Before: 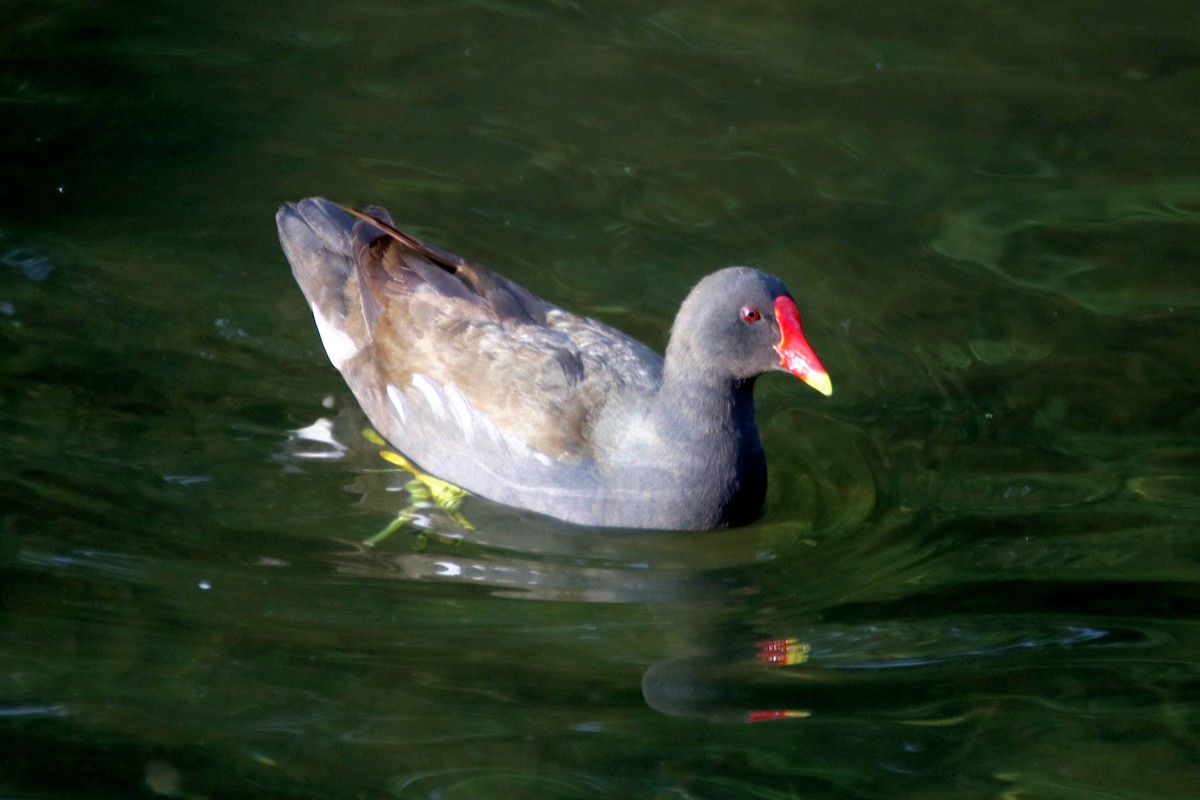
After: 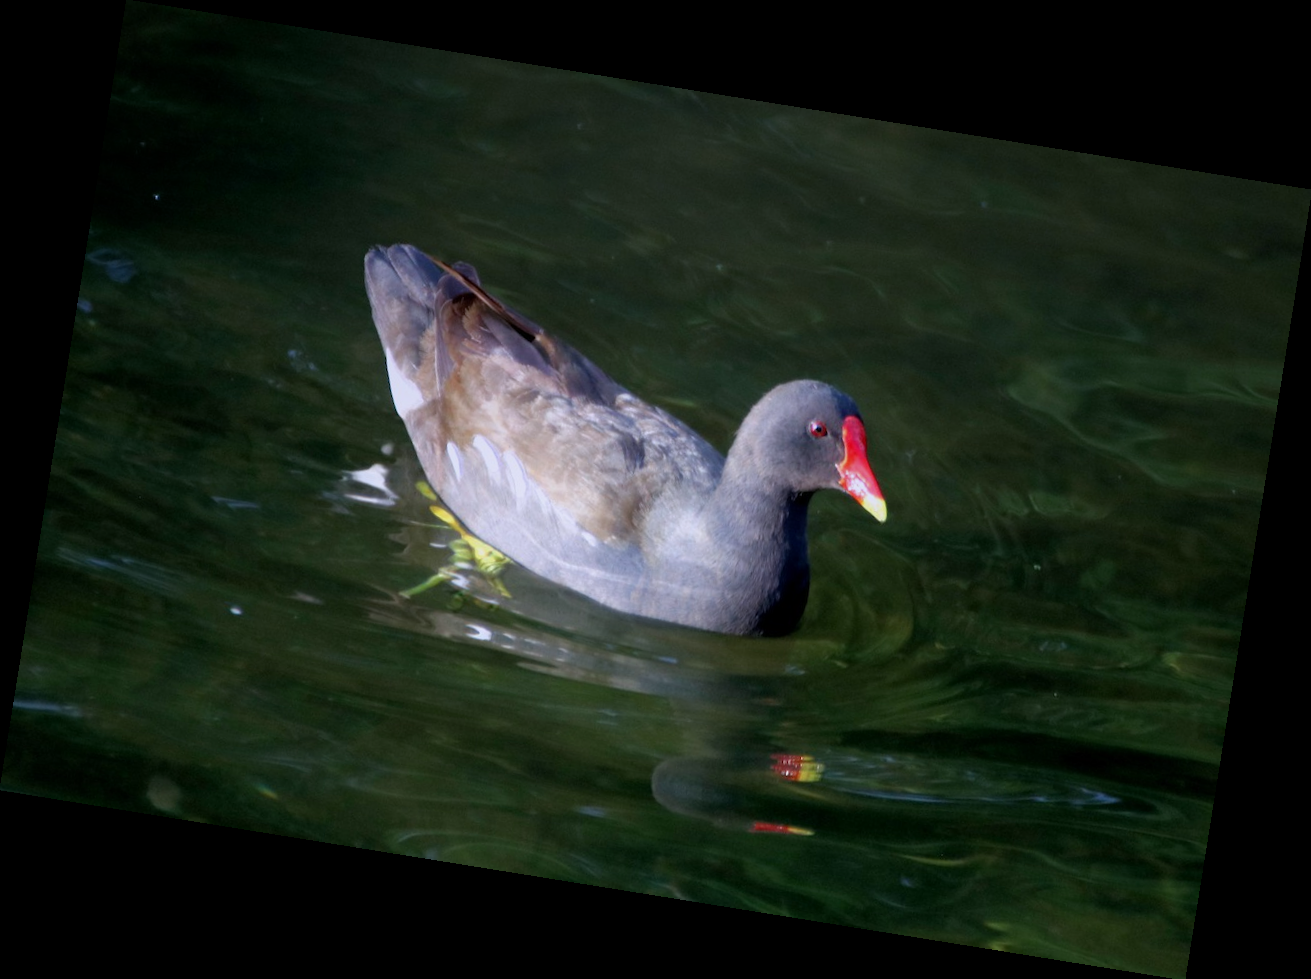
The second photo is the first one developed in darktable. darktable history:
rotate and perspective: rotation 9.12°, automatic cropping off
graduated density: hue 238.83°, saturation 50%
exposure: compensate highlight preservation false
